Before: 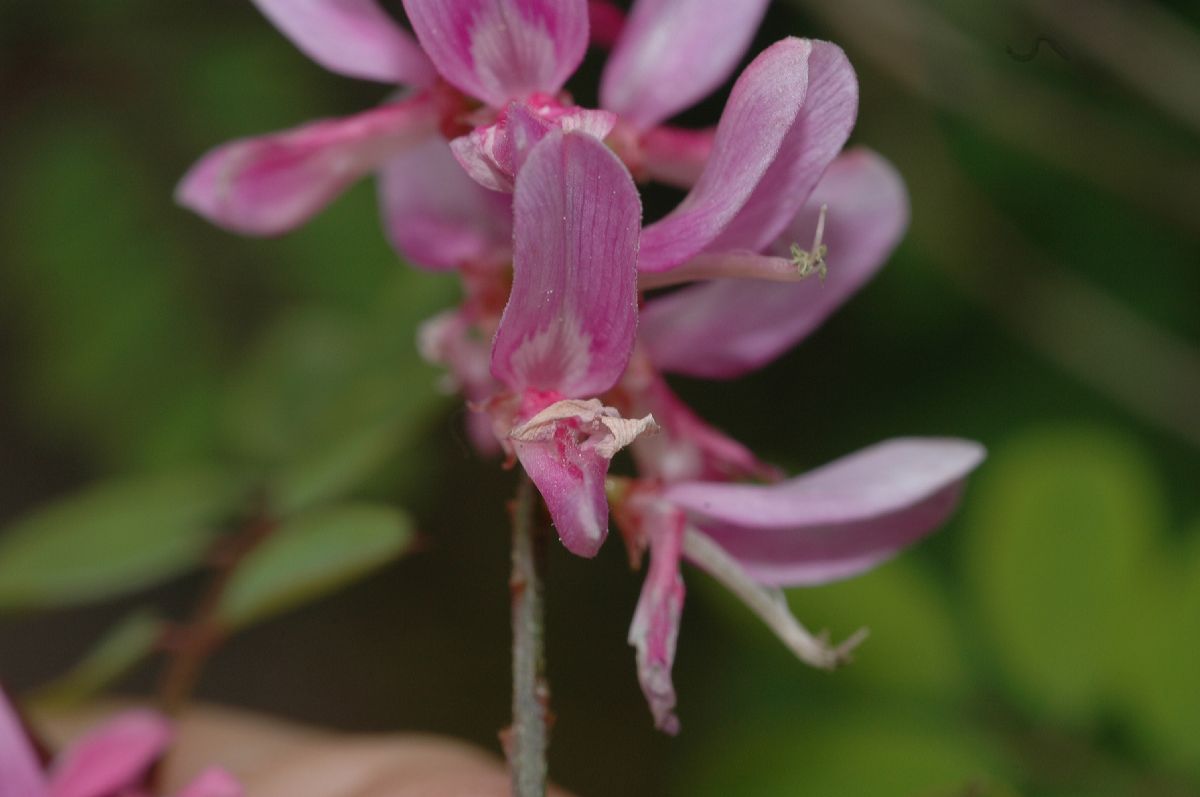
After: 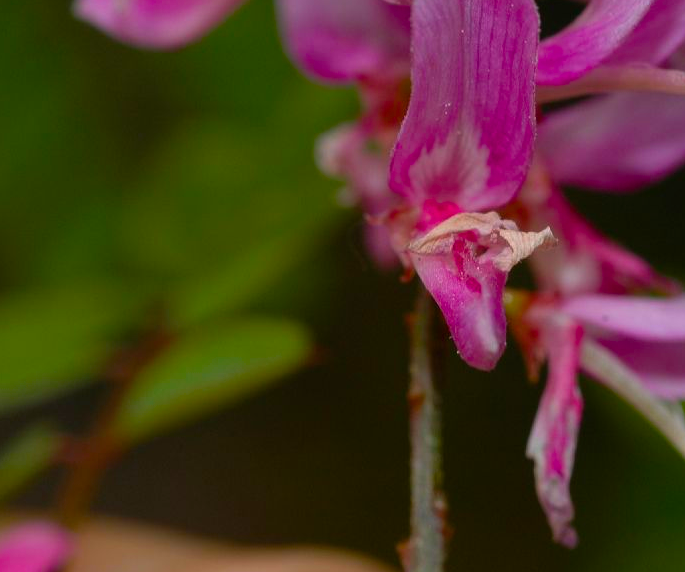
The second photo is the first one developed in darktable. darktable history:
color balance rgb: power › luminance -8.884%, linear chroma grading › global chroma 41.626%, perceptual saturation grading › global saturation 25.1%
crop: left 8.576%, top 23.565%, right 34.281%, bottom 4.574%
